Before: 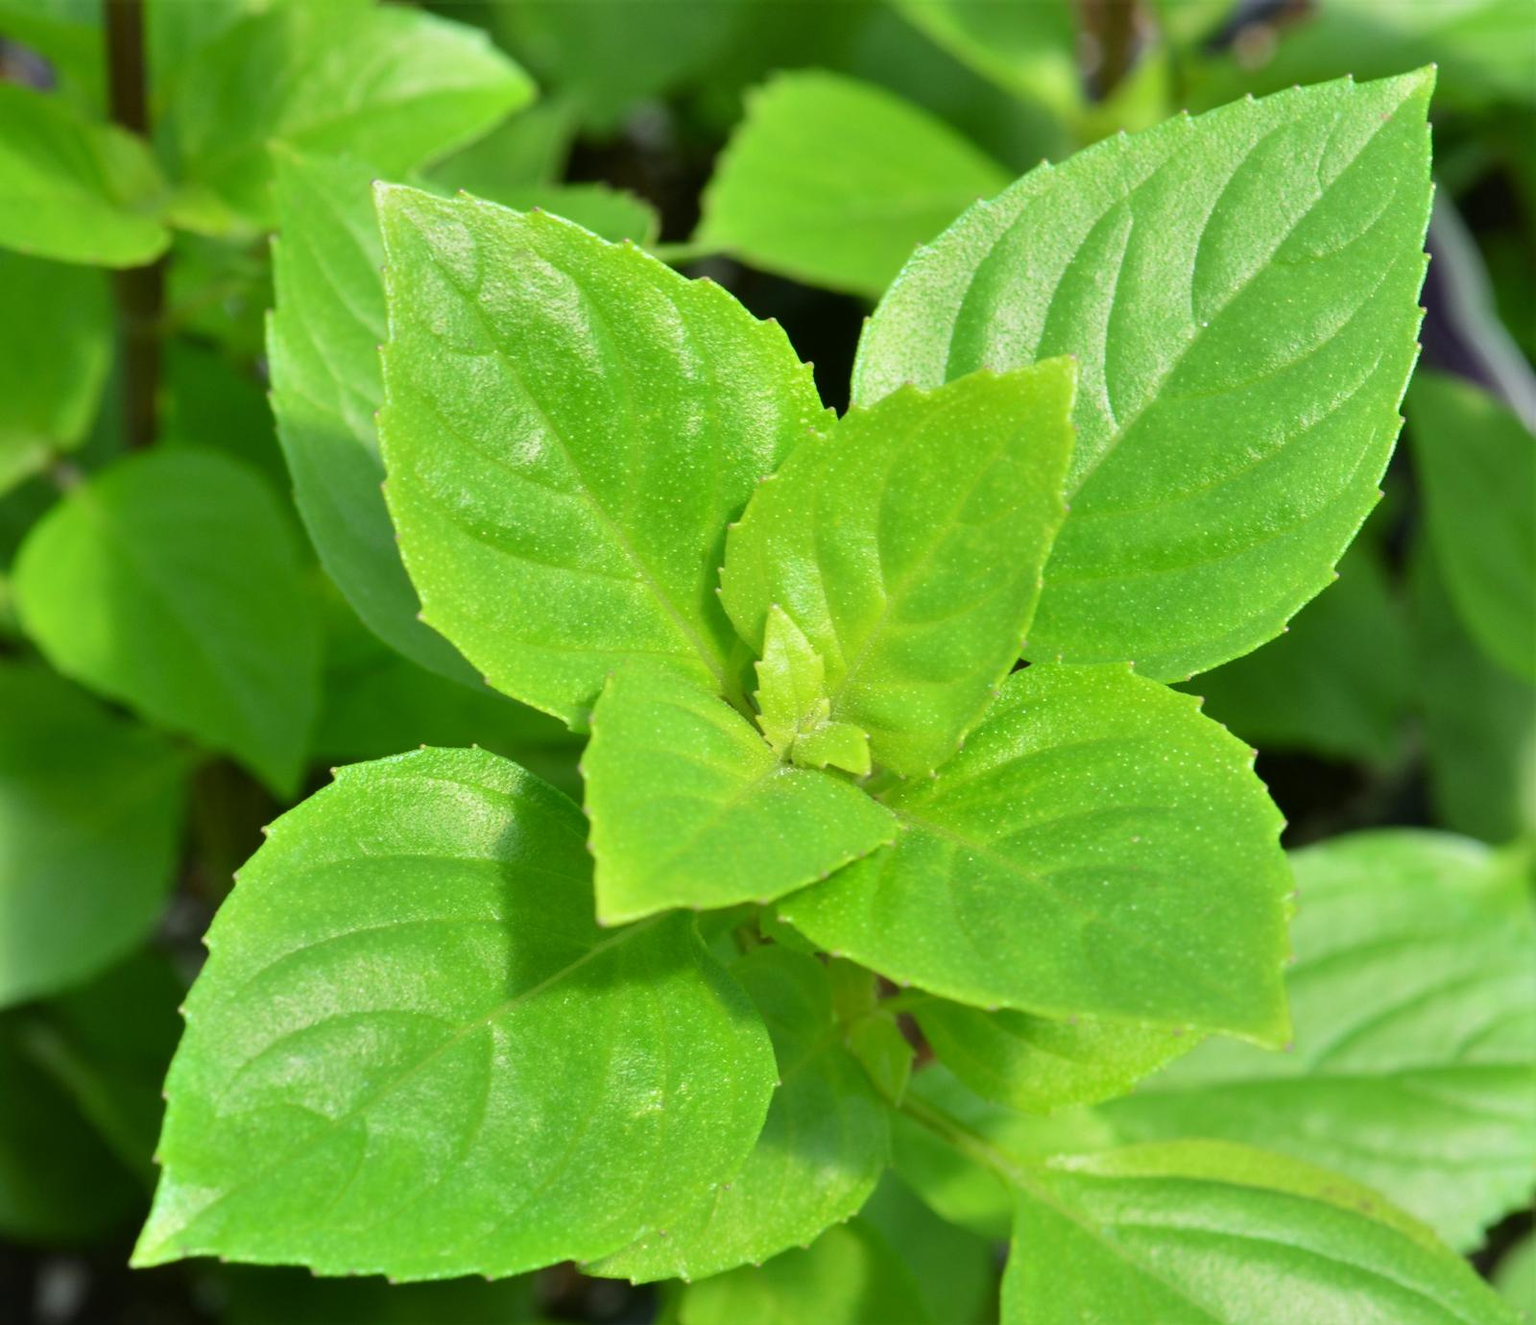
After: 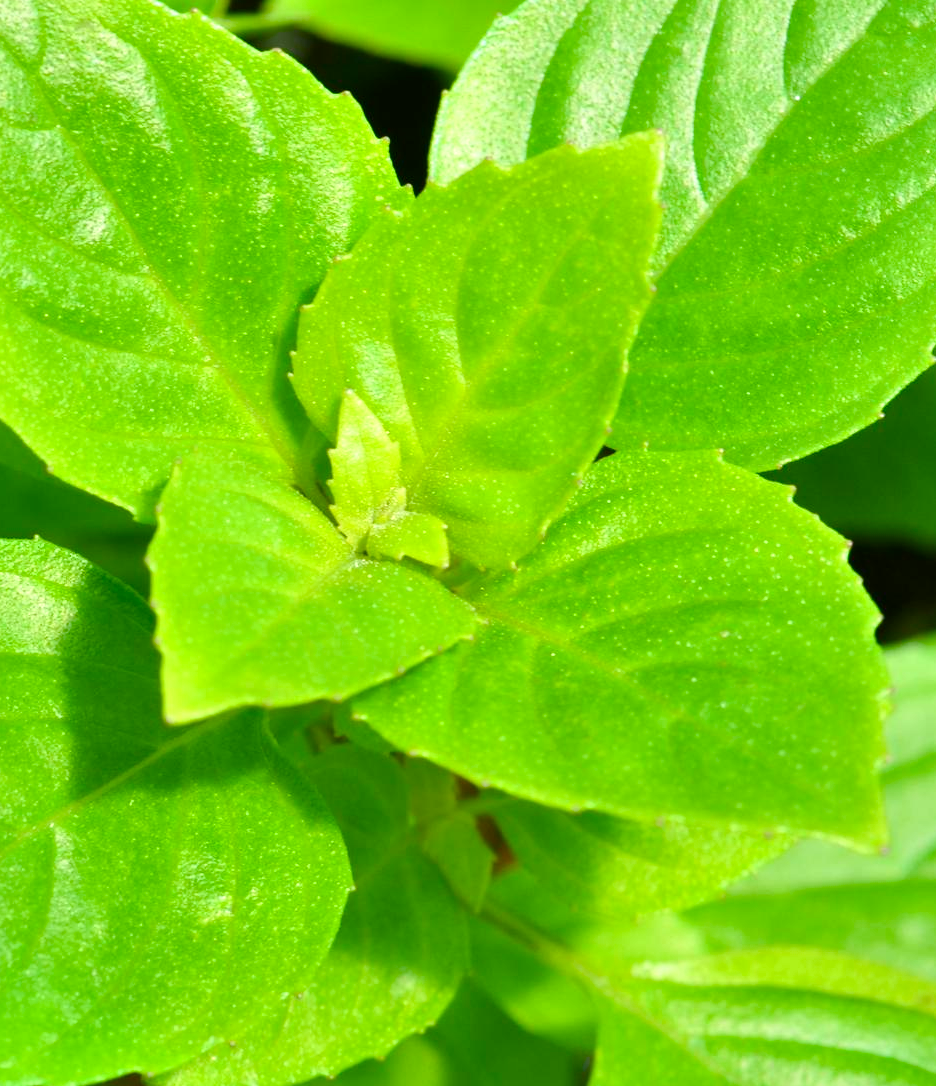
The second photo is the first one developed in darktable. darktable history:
crop and rotate: left 28.659%, top 17.419%, right 12.795%, bottom 3.833%
color balance rgb: shadows lift › chroma 0.894%, shadows lift › hue 114.93°, linear chroma grading › global chroma 9.883%, perceptual saturation grading › global saturation 0.553%, perceptual saturation grading › highlights -17.661%, perceptual saturation grading › mid-tones 33.774%, perceptual saturation grading › shadows 50.384%, perceptual brilliance grading › highlights 9.276%, perceptual brilliance grading › mid-tones 4.675%, global vibrance 20%
